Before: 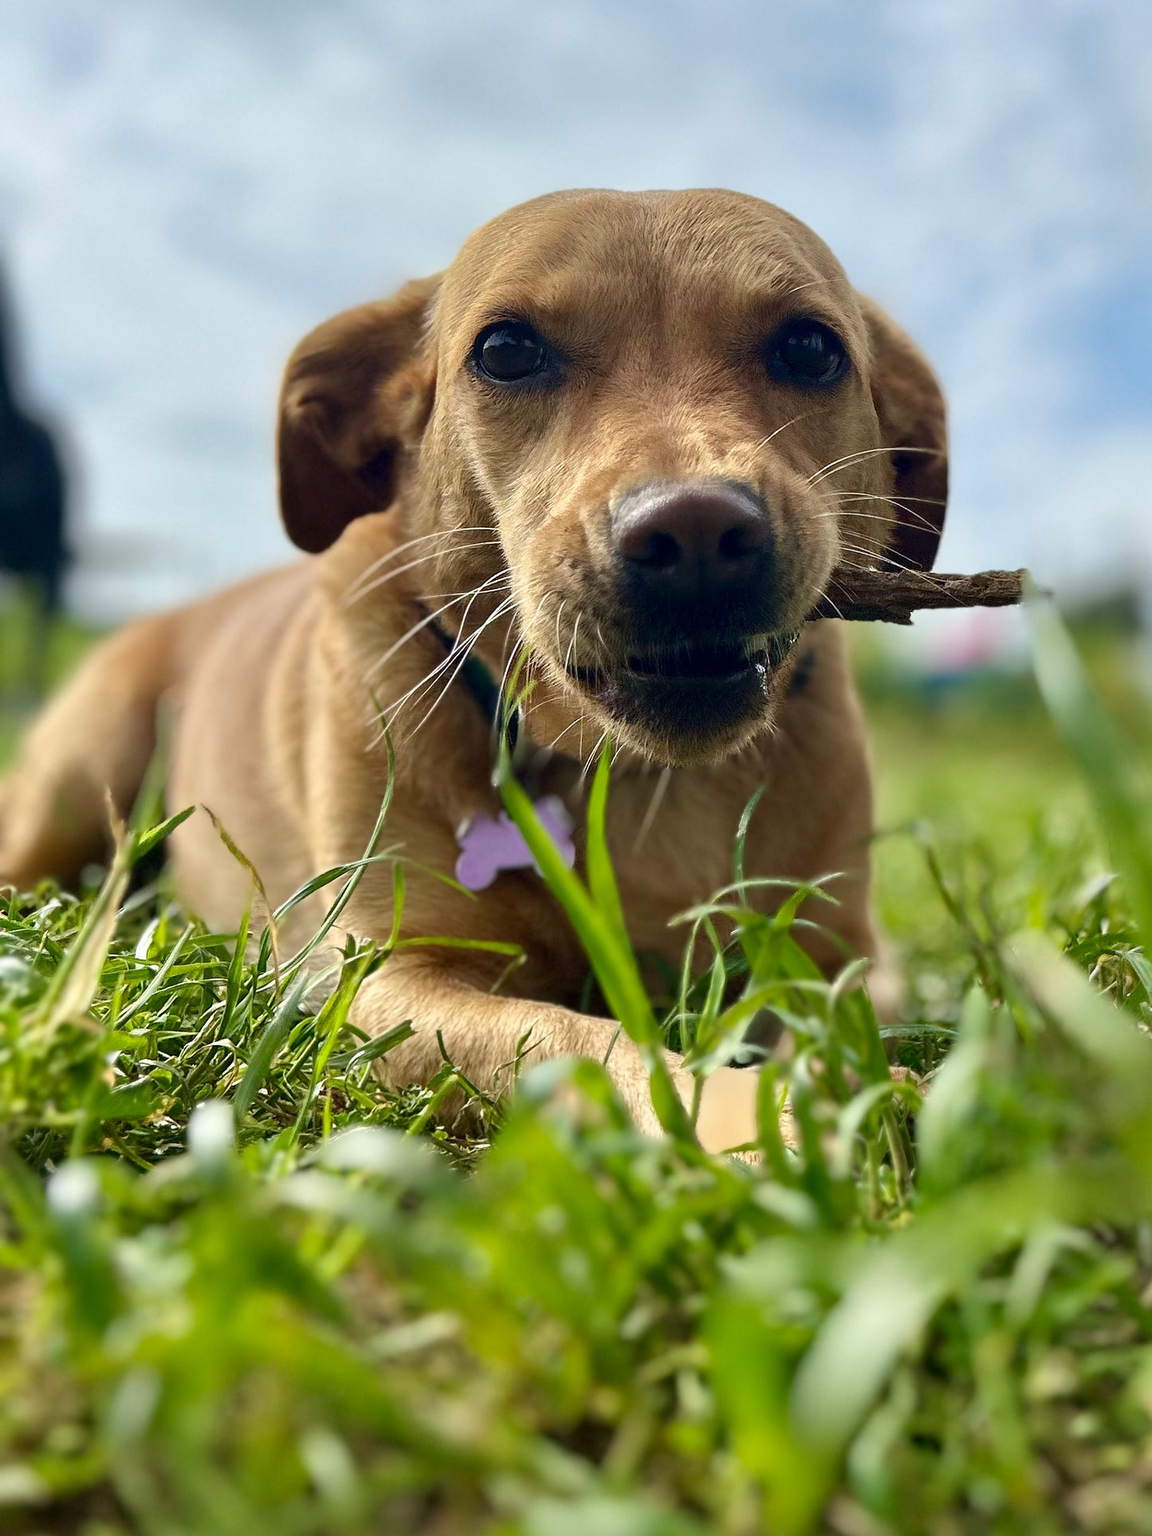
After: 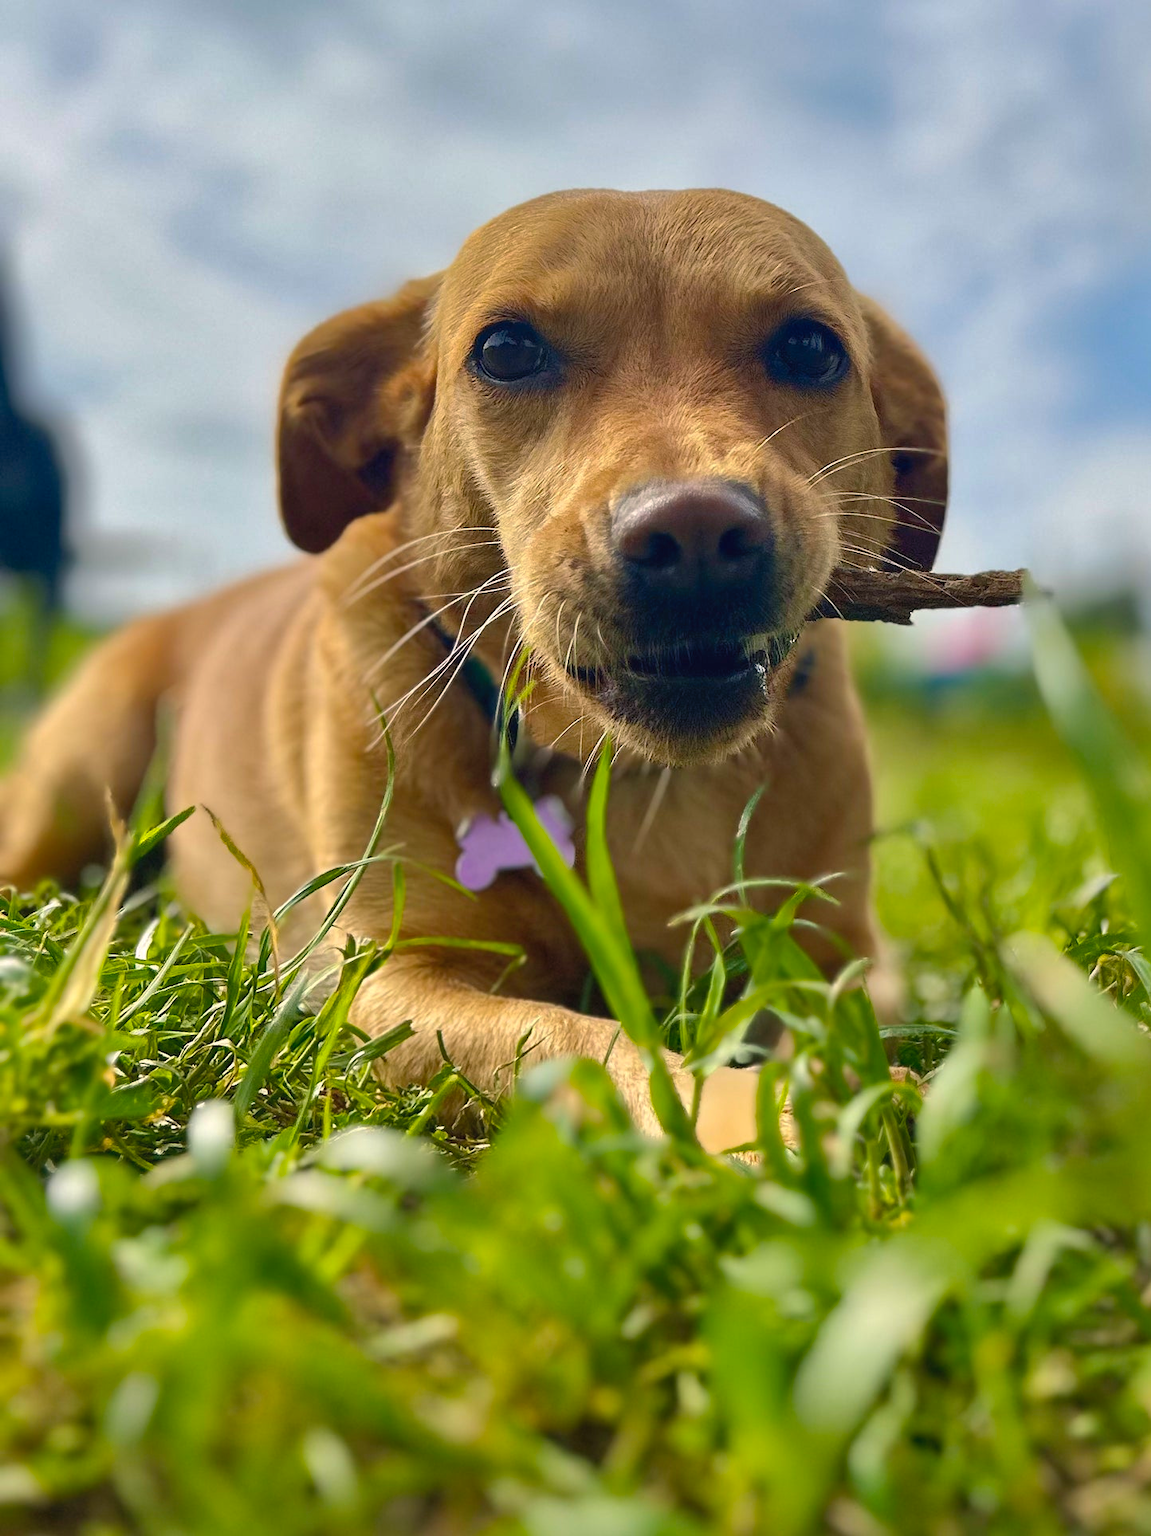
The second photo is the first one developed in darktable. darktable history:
shadows and highlights: on, module defaults
color balance rgb: highlights gain › chroma 1.38%, highlights gain › hue 50.62°, global offset › luminance 0.233%, global offset › hue 168.94°, perceptual saturation grading › global saturation 19.746%, global vibrance 14.512%
tone equalizer: edges refinement/feathering 500, mask exposure compensation -1.25 EV, preserve details no
